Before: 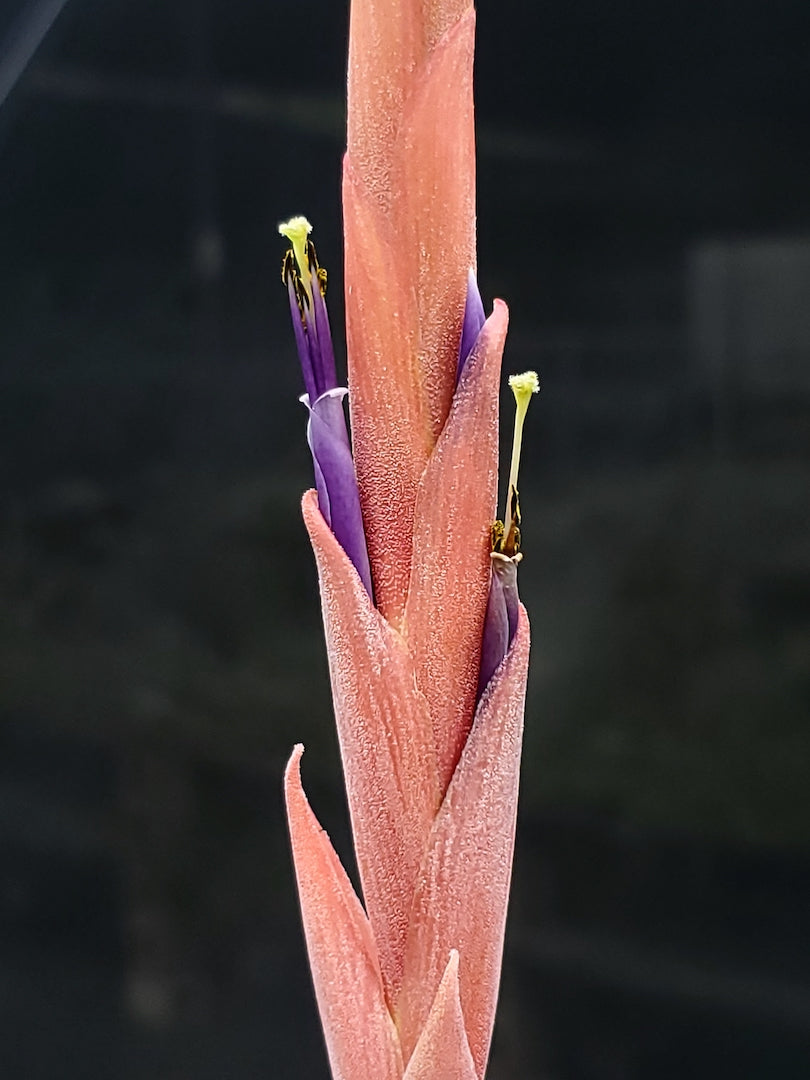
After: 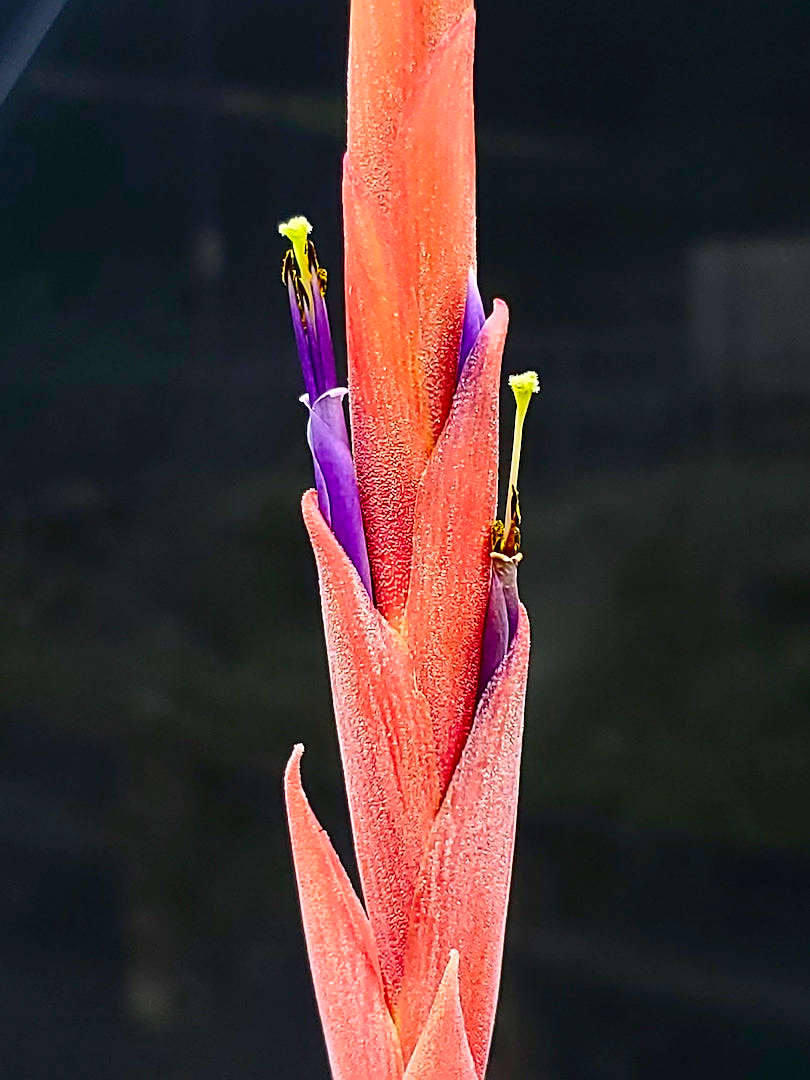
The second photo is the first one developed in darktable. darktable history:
contrast brightness saturation: contrast 0.148, brightness 0.044
sharpen: on, module defaults
color correction: highlights b* -0.028, saturation 1.77
